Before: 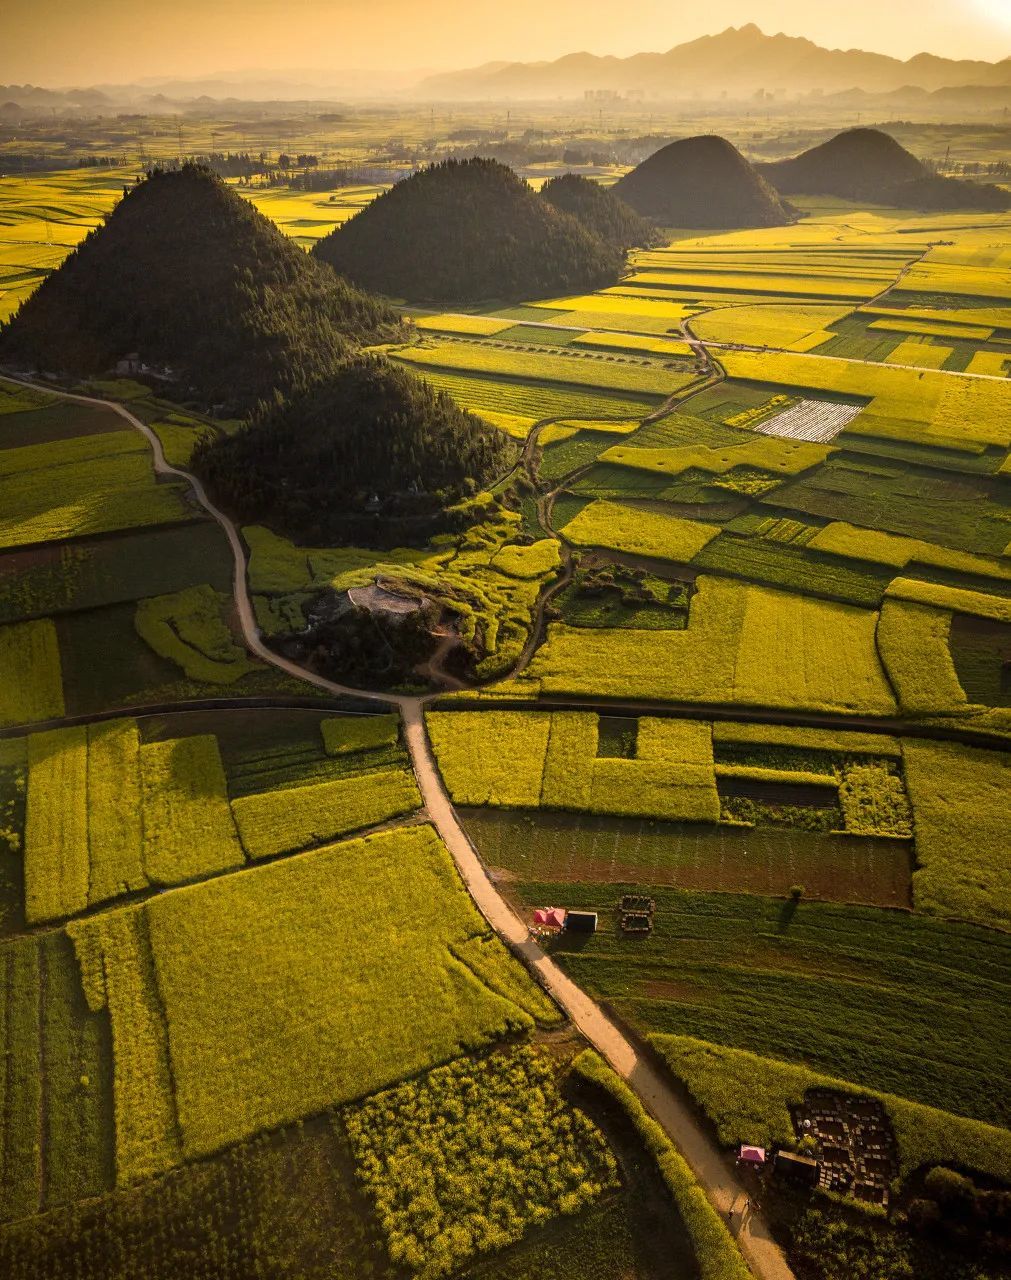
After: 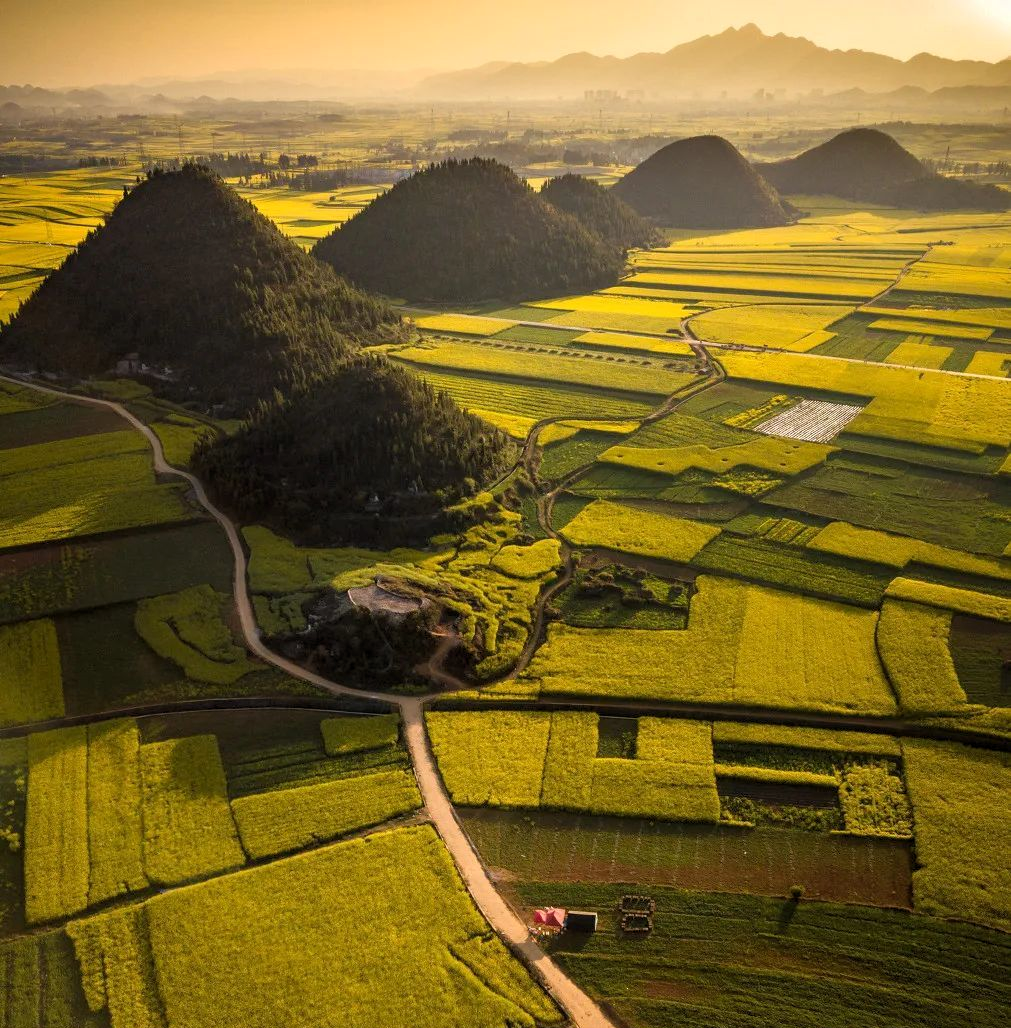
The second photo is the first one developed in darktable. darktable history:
crop: bottom 19.644%
levels: levels [0.018, 0.493, 1]
